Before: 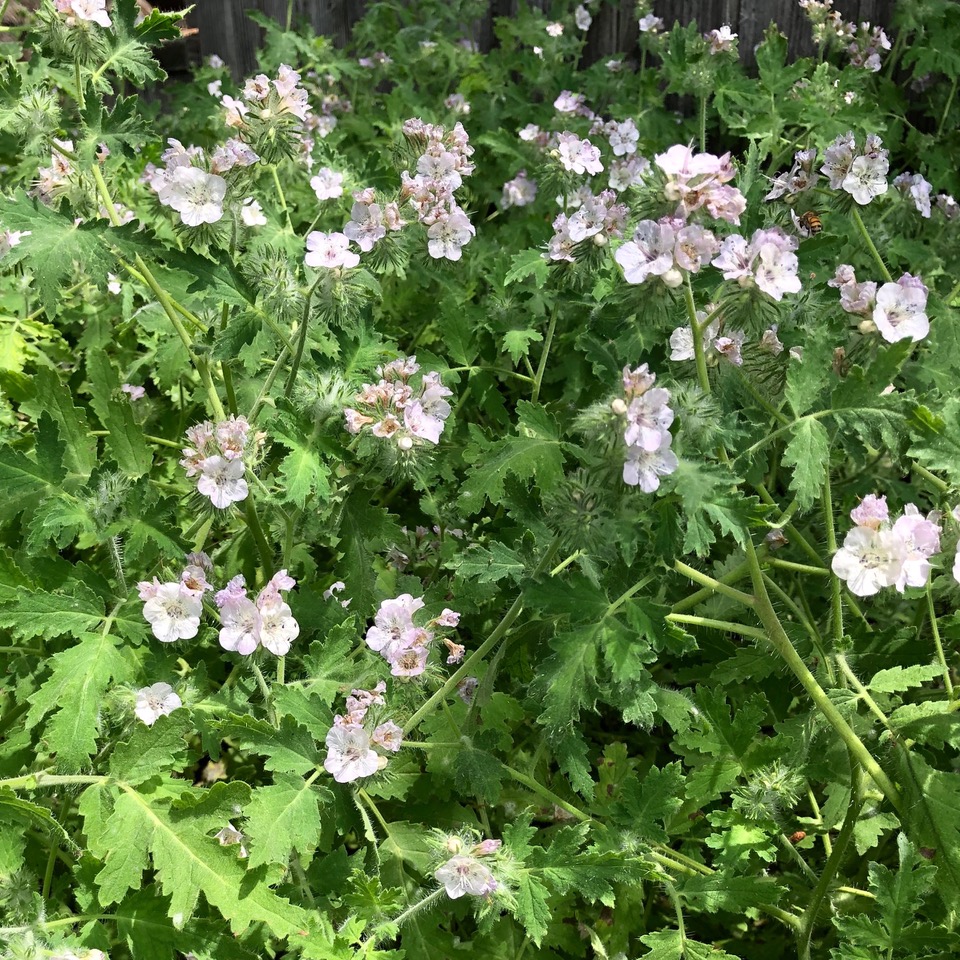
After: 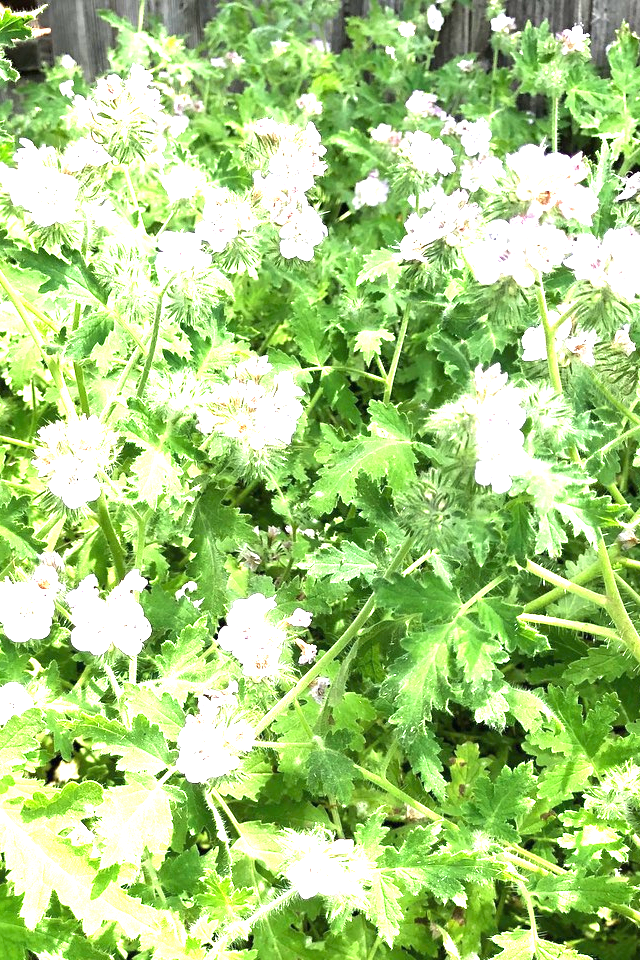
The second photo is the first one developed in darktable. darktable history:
crop and rotate: left 15.431%, right 17.856%
exposure: black level correction 0, exposure 1.996 EV, compensate highlight preservation false
tone equalizer: -8 EV -0.411 EV, -7 EV -0.364 EV, -6 EV -0.331 EV, -5 EV -0.224 EV, -3 EV 0.195 EV, -2 EV 0.343 EV, -1 EV 0.4 EV, +0 EV 0.413 EV
